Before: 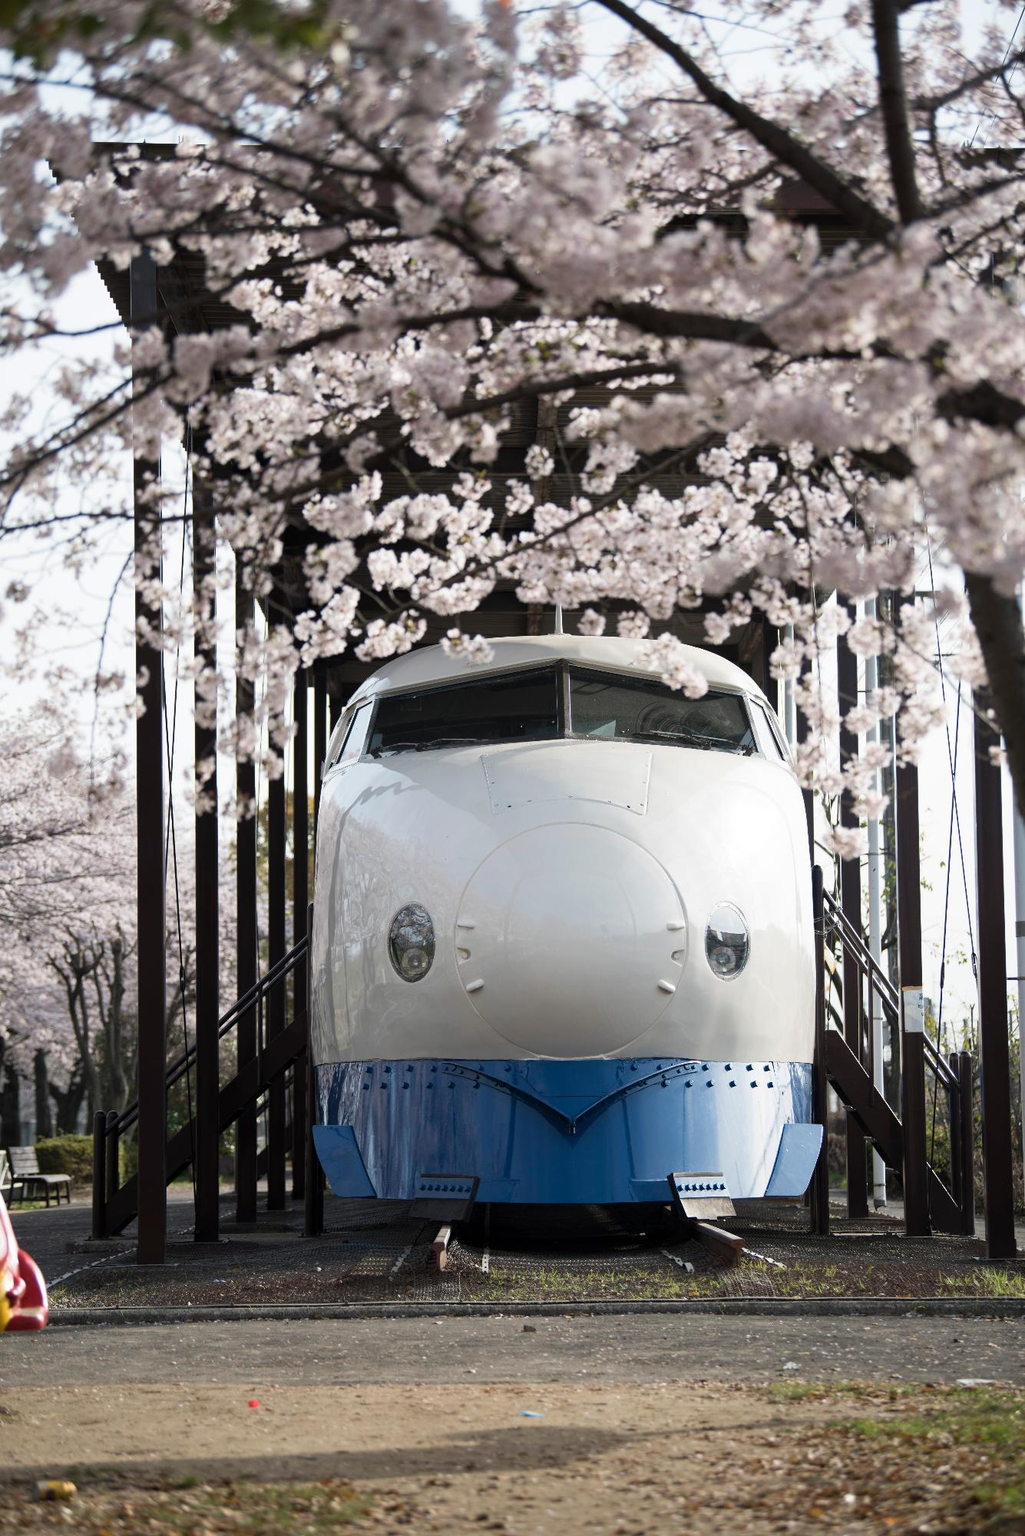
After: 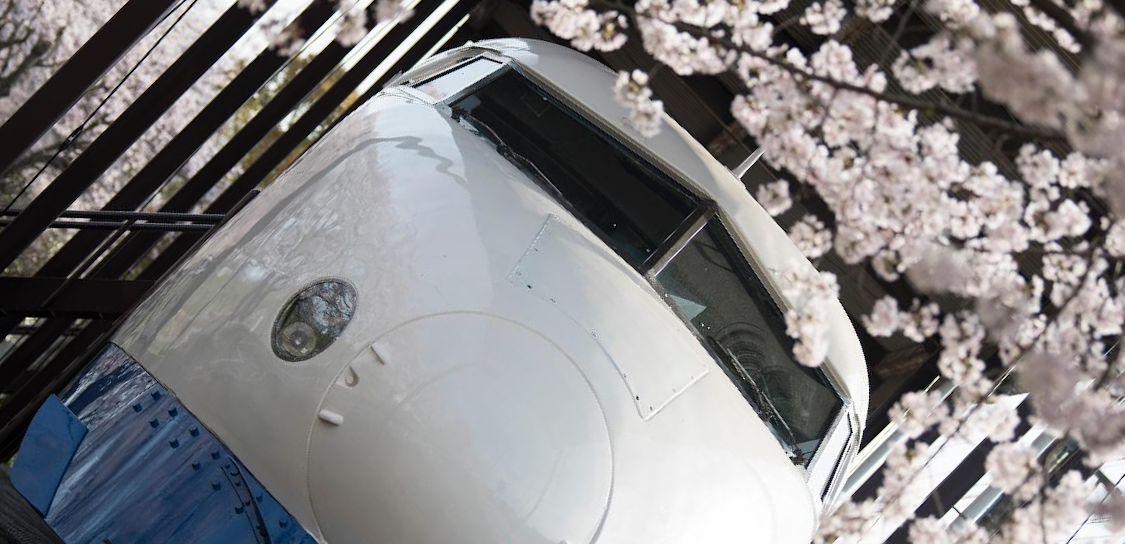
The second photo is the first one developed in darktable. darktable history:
crop and rotate: angle -45.71°, top 16.44%, right 0.834%, bottom 11.76%
